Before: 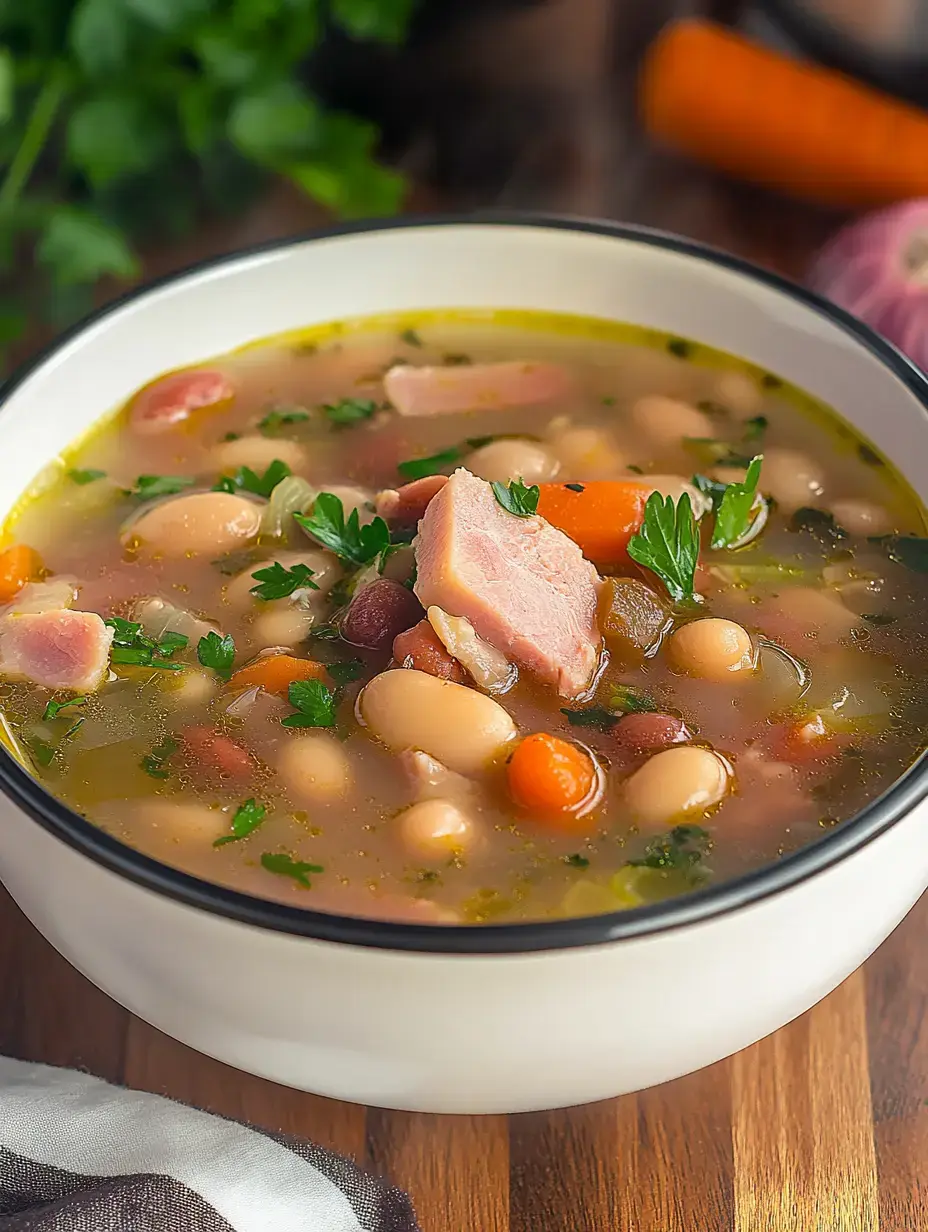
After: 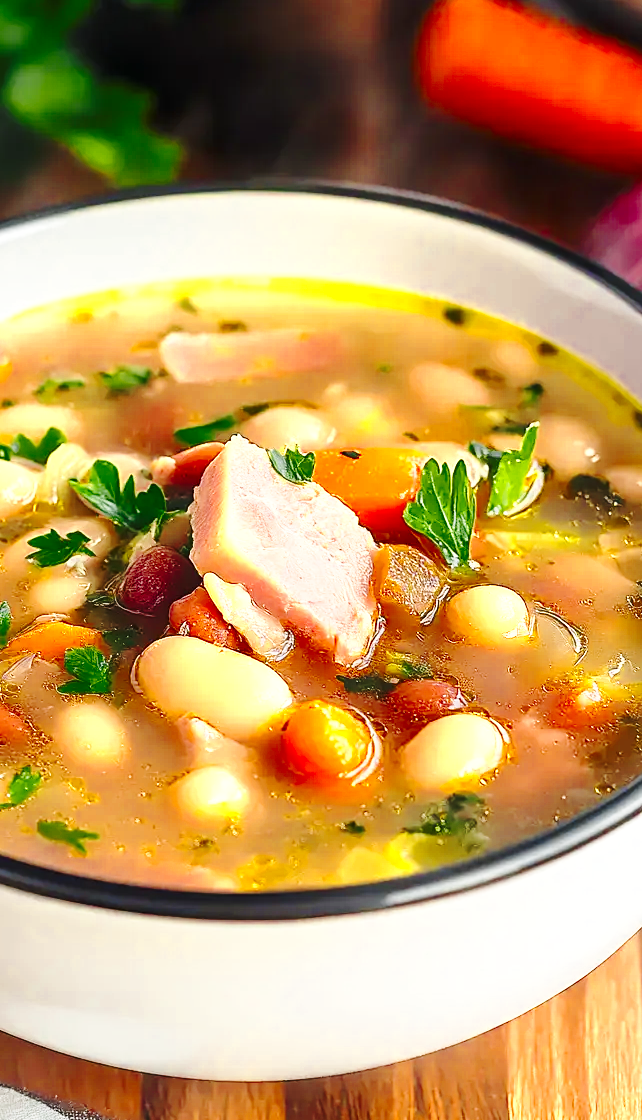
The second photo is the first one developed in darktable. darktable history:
crop and rotate: left 24.193%, top 2.701%, right 6.558%, bottom 6.374%
base curve: curves: ch0 [(0, 0) (0.036, 0.037) (0.121, 0.228) (0.46, 0.76) (0.859, 0.983) (1, 1)], preserve colors none
color zones: curves: ch0 [(0.004, 0.305) (0.261, 0.623) (0.389, 0.399) (0.708, 0.571) (0.947, 0.34)]; ch1 [(0.025, 0.645) (0.229, 0.584) (0.326, 0.551) (0.484, 0.262) (0.757, 0.643)]
